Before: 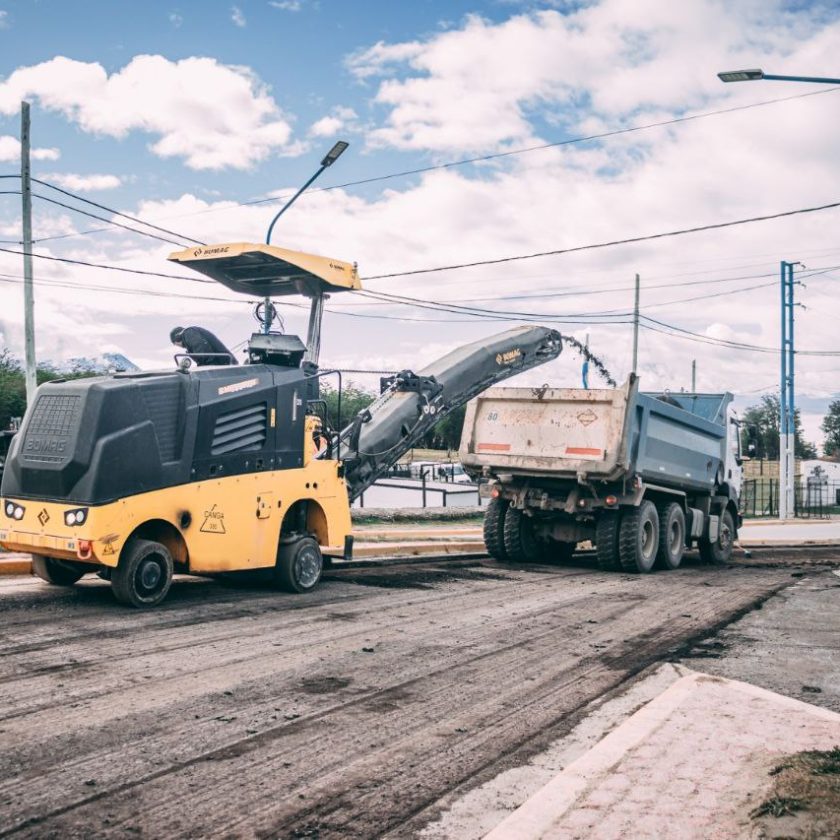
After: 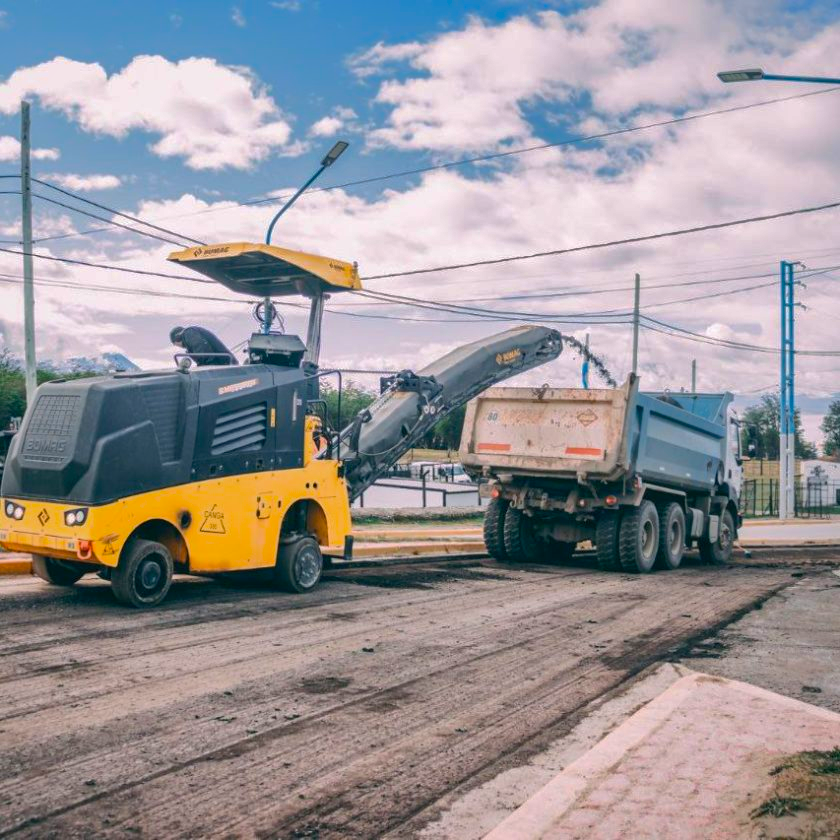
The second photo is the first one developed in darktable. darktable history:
color balance rgb: linear chroma grading › global chroma 10%, perceptual saturation grading › global saturation 30%, global vibrance 10%
shadows and highlights: shadows 40, highlights -60
